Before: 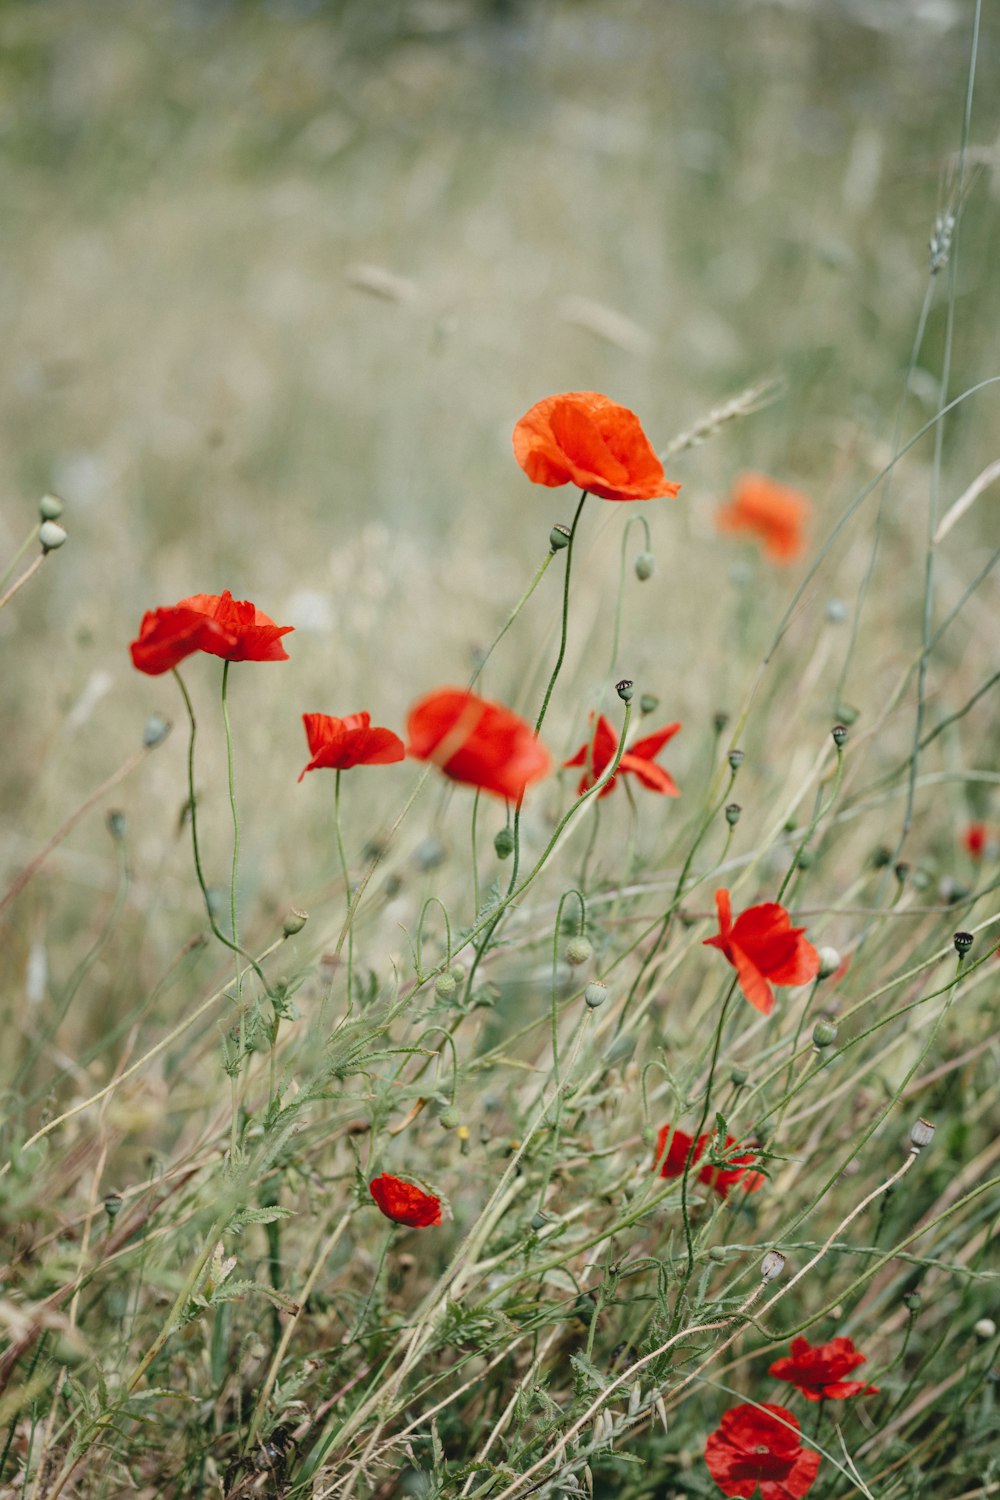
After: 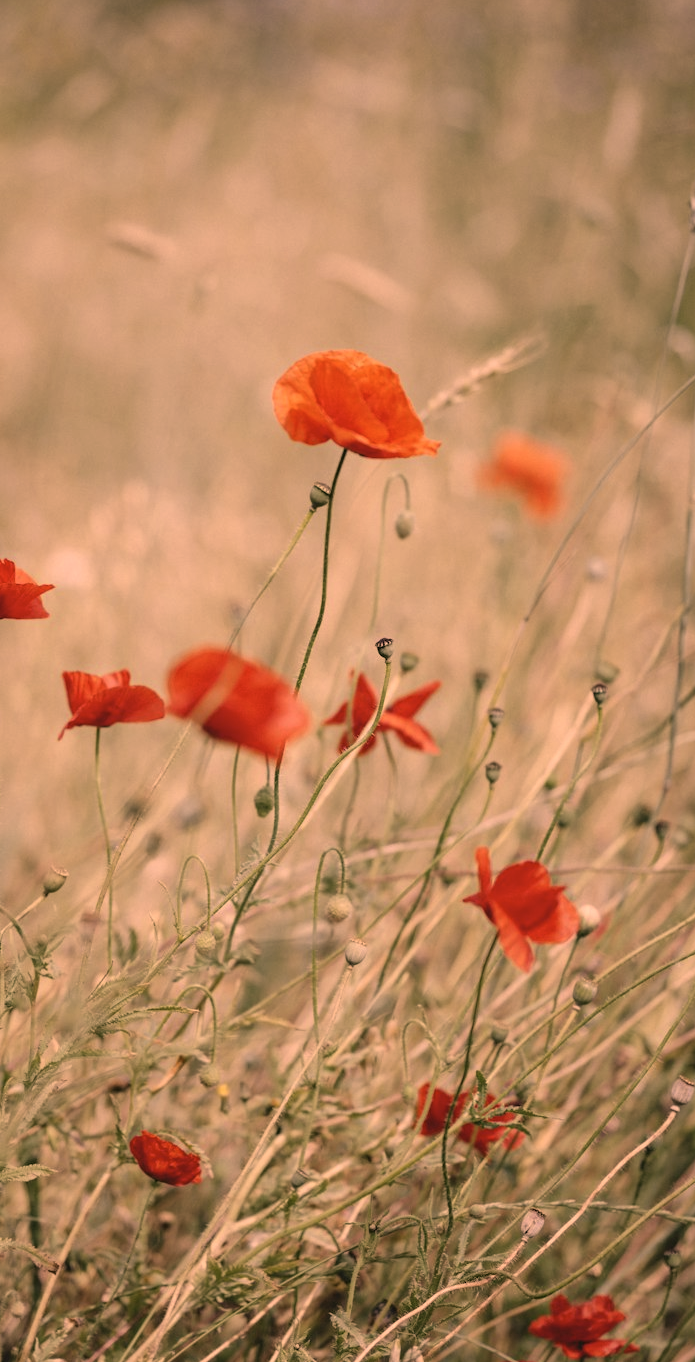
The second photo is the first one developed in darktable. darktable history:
crop and rotate: left 24.034%, top 2.838%, right 6.406%, bottom 6.299%
color correction: highlights a* 40, highlights b* 40, saturation 0.69
